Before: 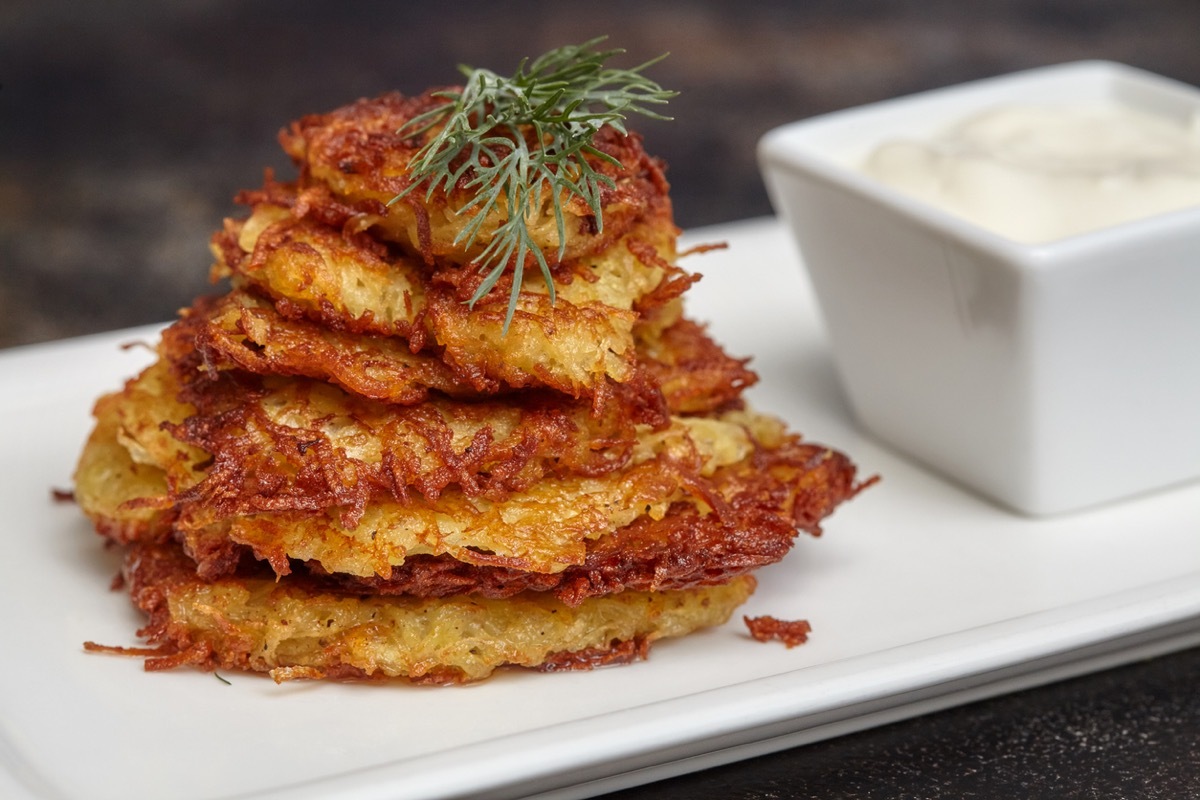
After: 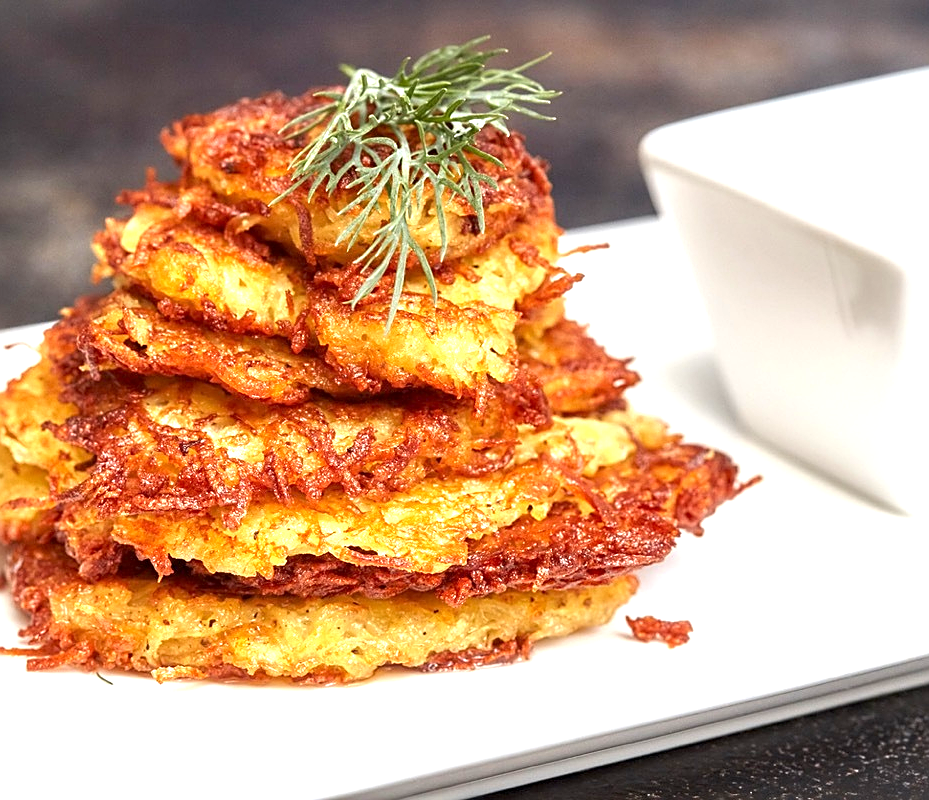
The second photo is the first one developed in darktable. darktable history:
crop: left 9.88%, right 12.664%
exposure: black level correction 0.001, exposure 1.398 EV, compensate exposure bias true, compensate highlight preservation false
sharpen: on, module defaults
